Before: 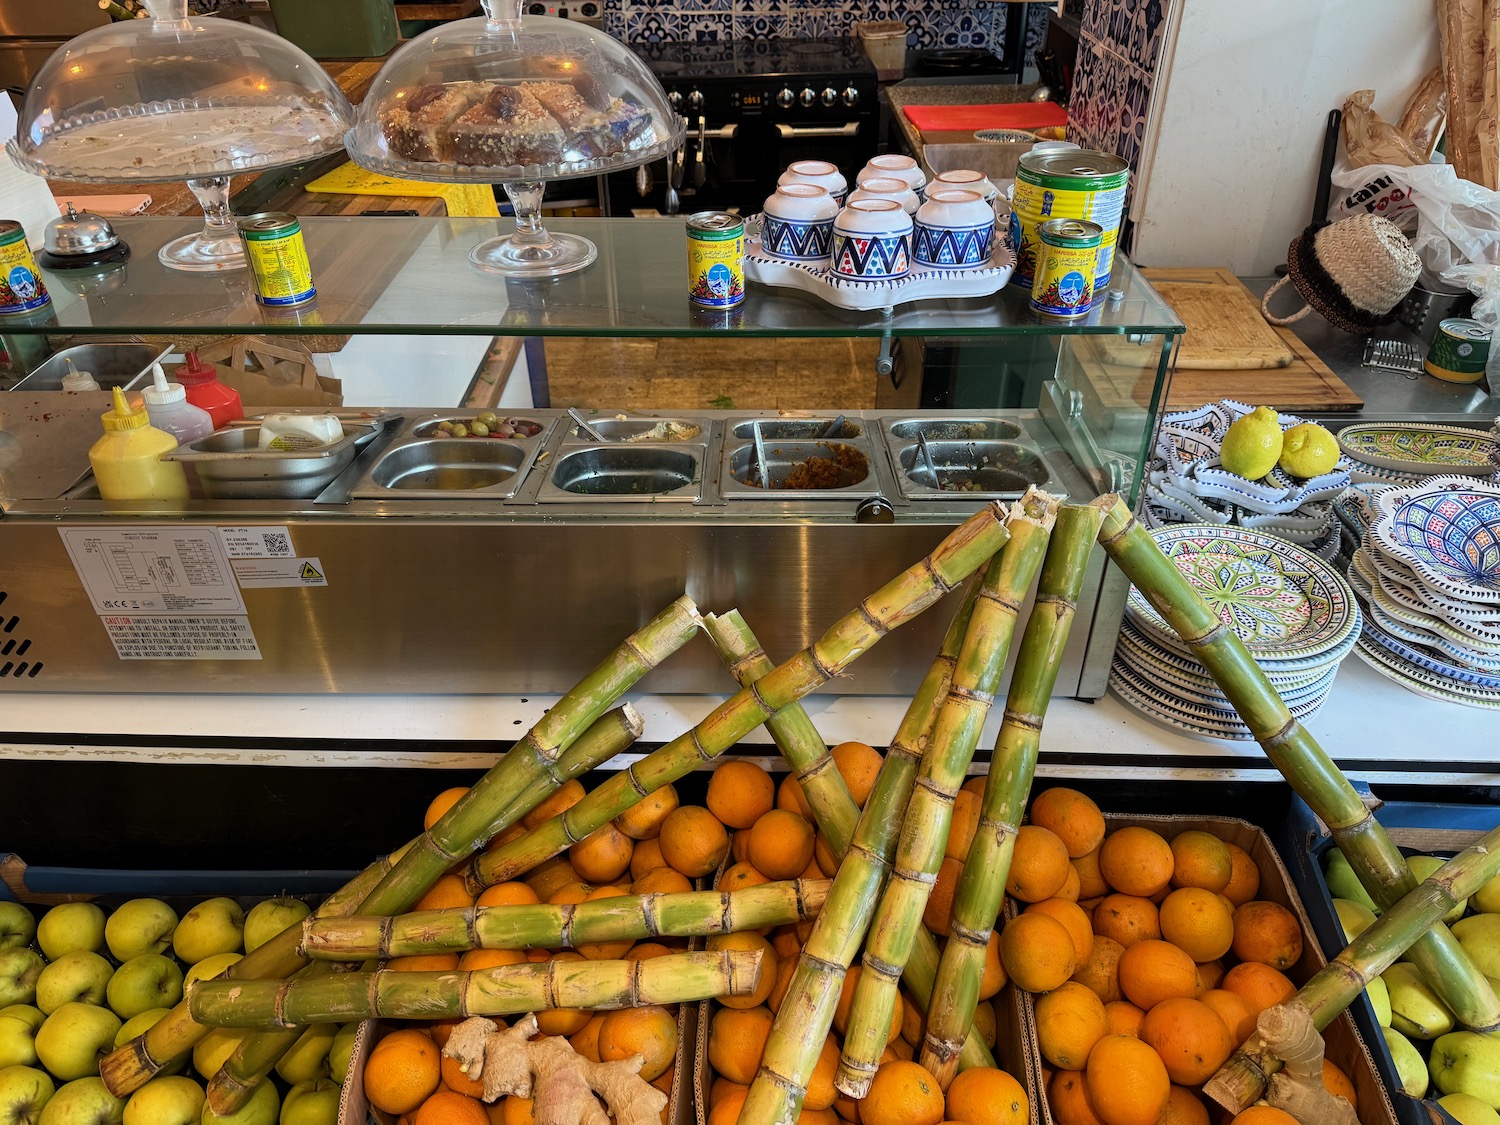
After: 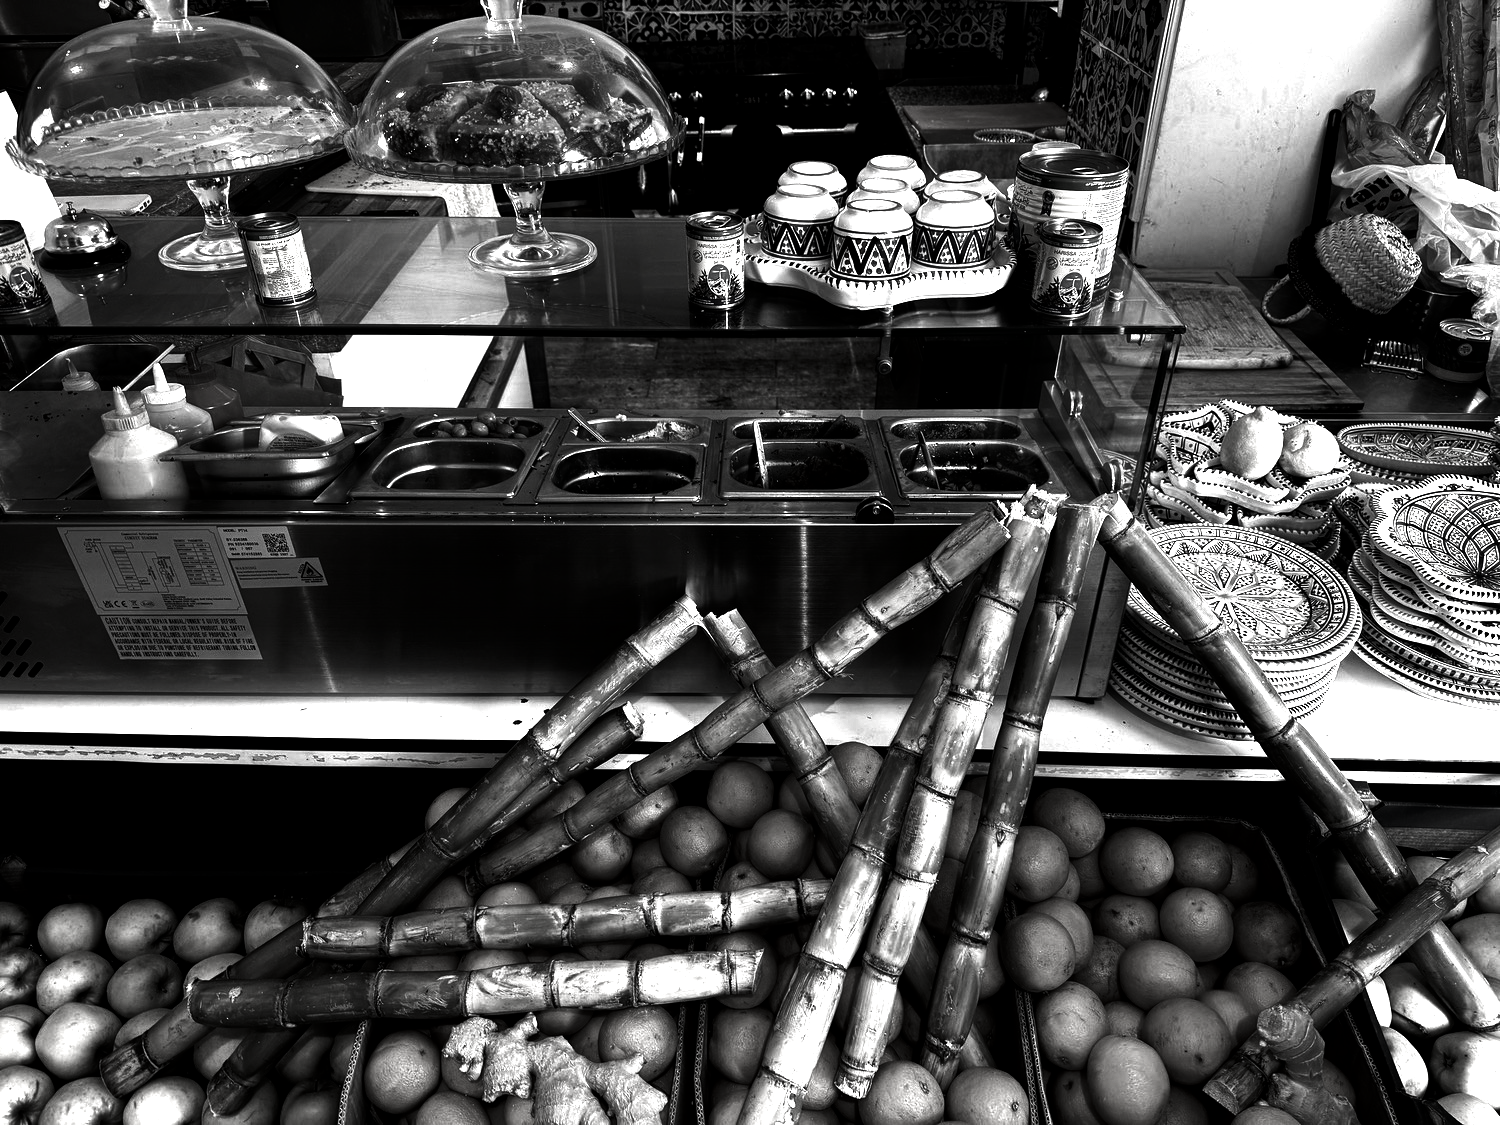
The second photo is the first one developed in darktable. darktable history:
exposure: black level correction 0.001, compensate highlight preservation false
tone equalizer: -8 EV -1.05 EV, -7 EV -0.998 EV, -6 EV -0.863 EV, -5 EV -0.602 EV, -3 EV 0.608 EV, -2 EV 0.846 EV, -1 EV 1.01 EV, +0 EV 1.08 EV, mask exposure compensation -0.499 EV
contrast brightness saturation: contrast 0.022, brightness -0.98, saturation -0.99
color zones: curves: ch0 [(0.25, 0.5) (0.347, 0.092) (0.75, 0.5)]; ch1 [(0.25, 0.5) (0.33, 0.51) (0.75, 0.5)]
